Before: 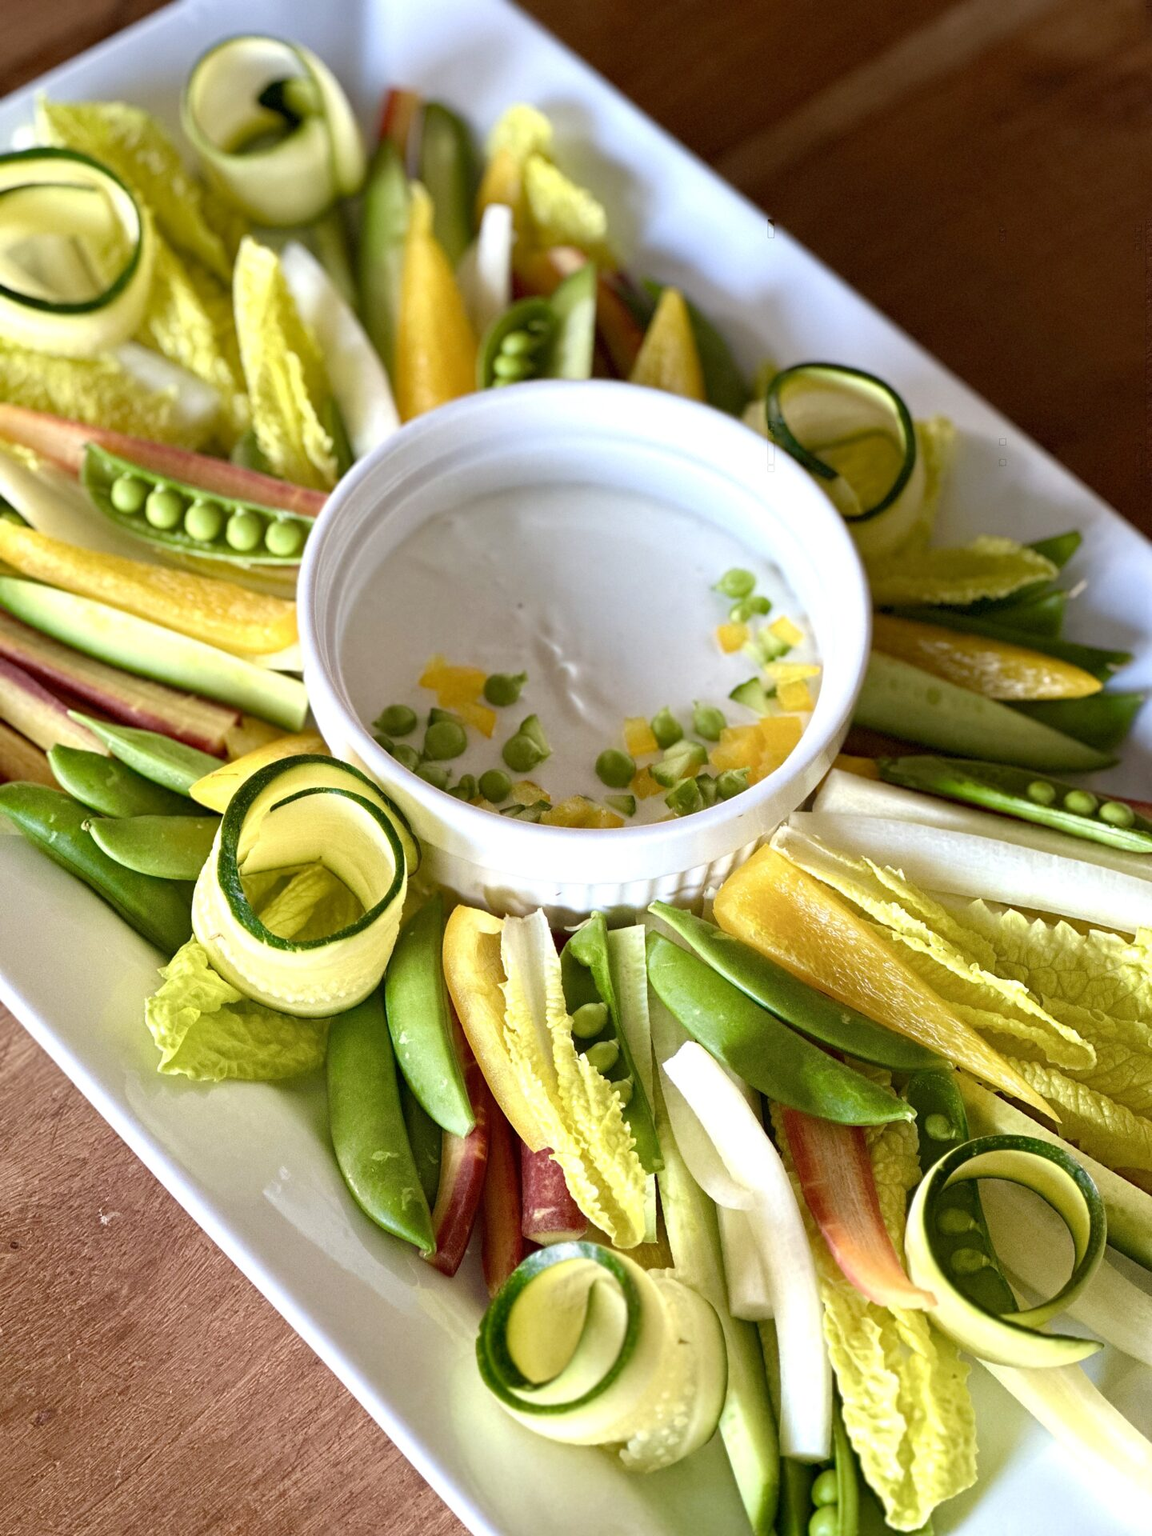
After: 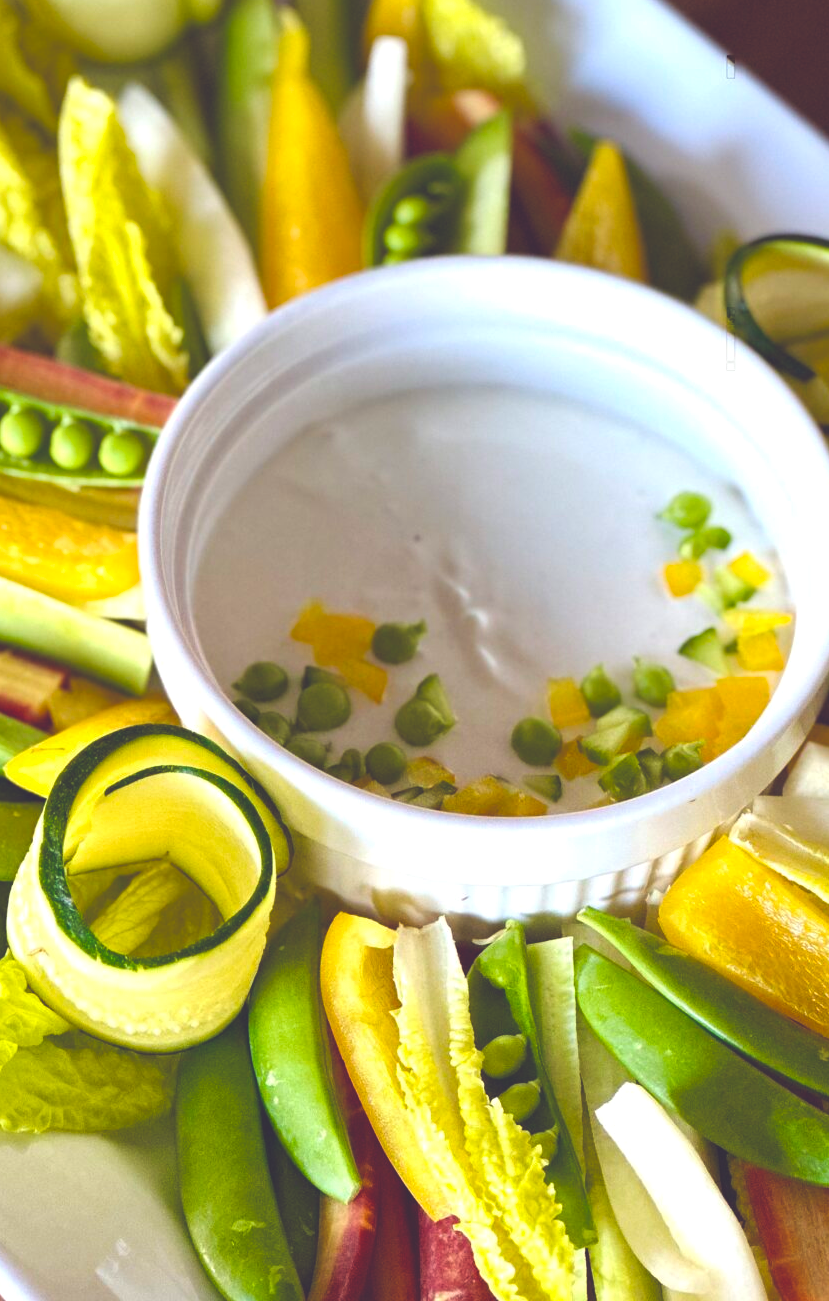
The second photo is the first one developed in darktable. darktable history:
crop: left 16.204%, top 11.413%, right 26.205%, bottom 20.826%
exposure: black level correction -0.039, exposure 0.062 EV, compensate highlight preservation false
color balance rgb: shadows lift › luminance -21.675%, shadows lift › chroma 8.915%, shadows lift › hue 282.81°, global offset › luminance -0.482%, perceptual saturation grading › global saturation 25.079%
